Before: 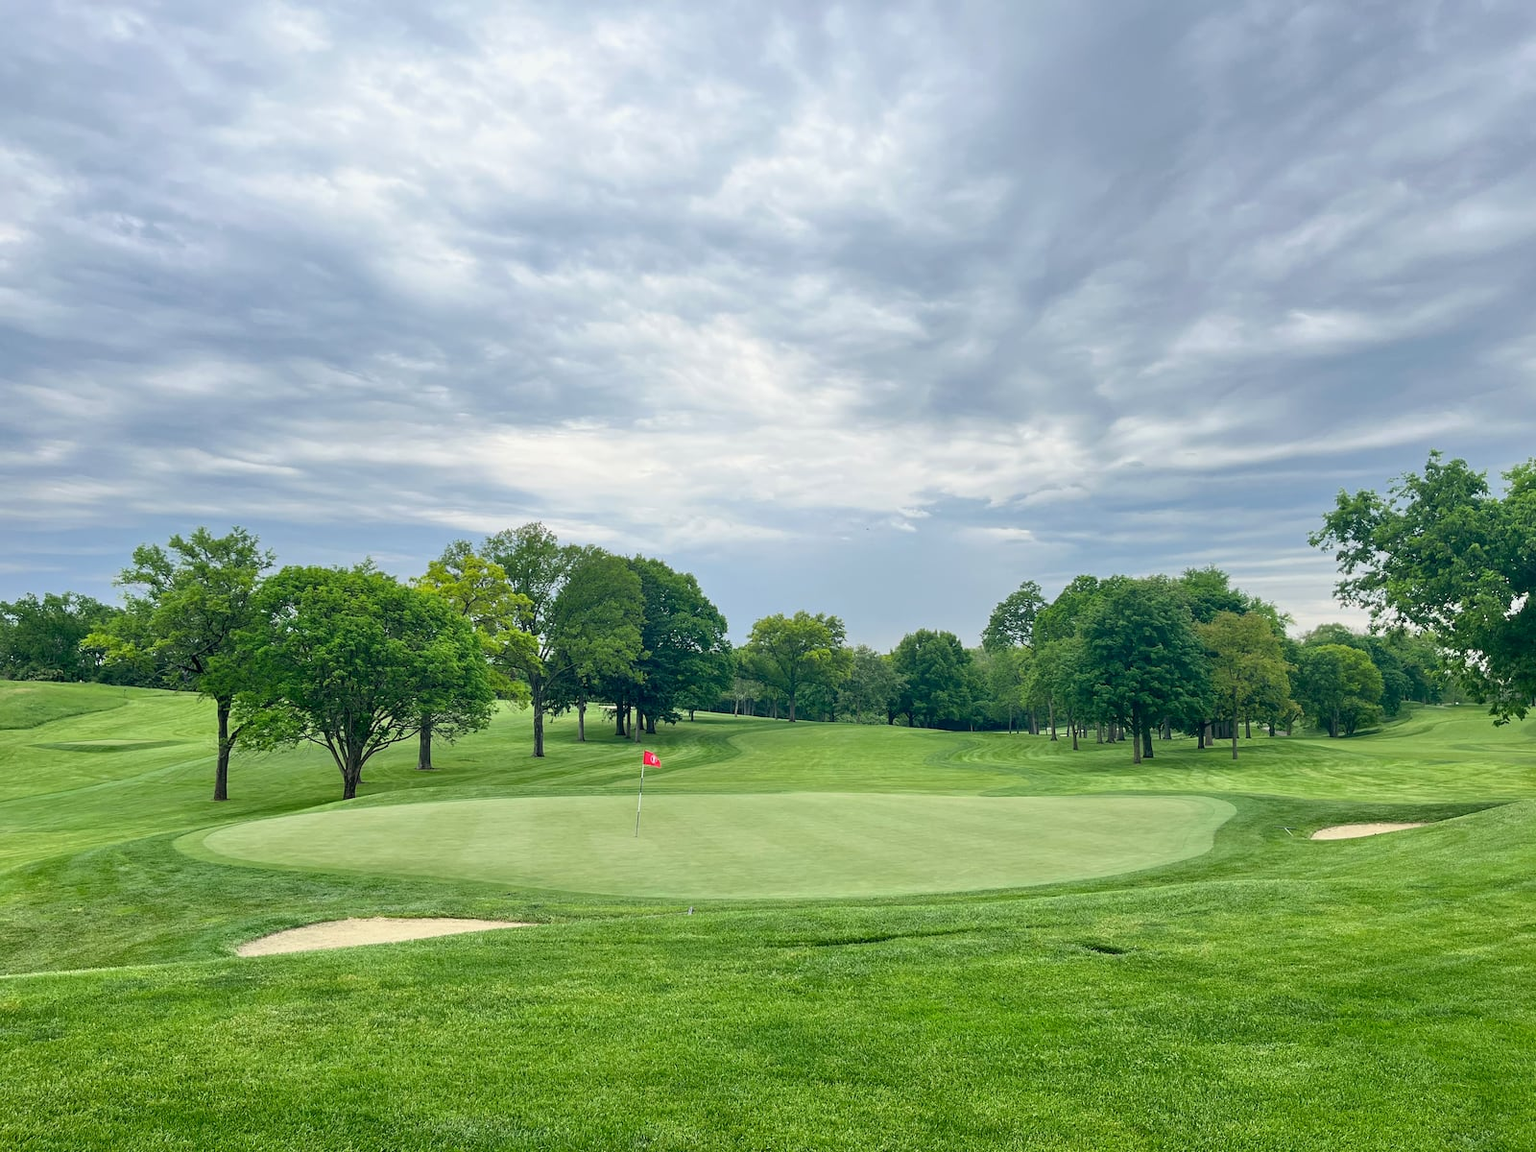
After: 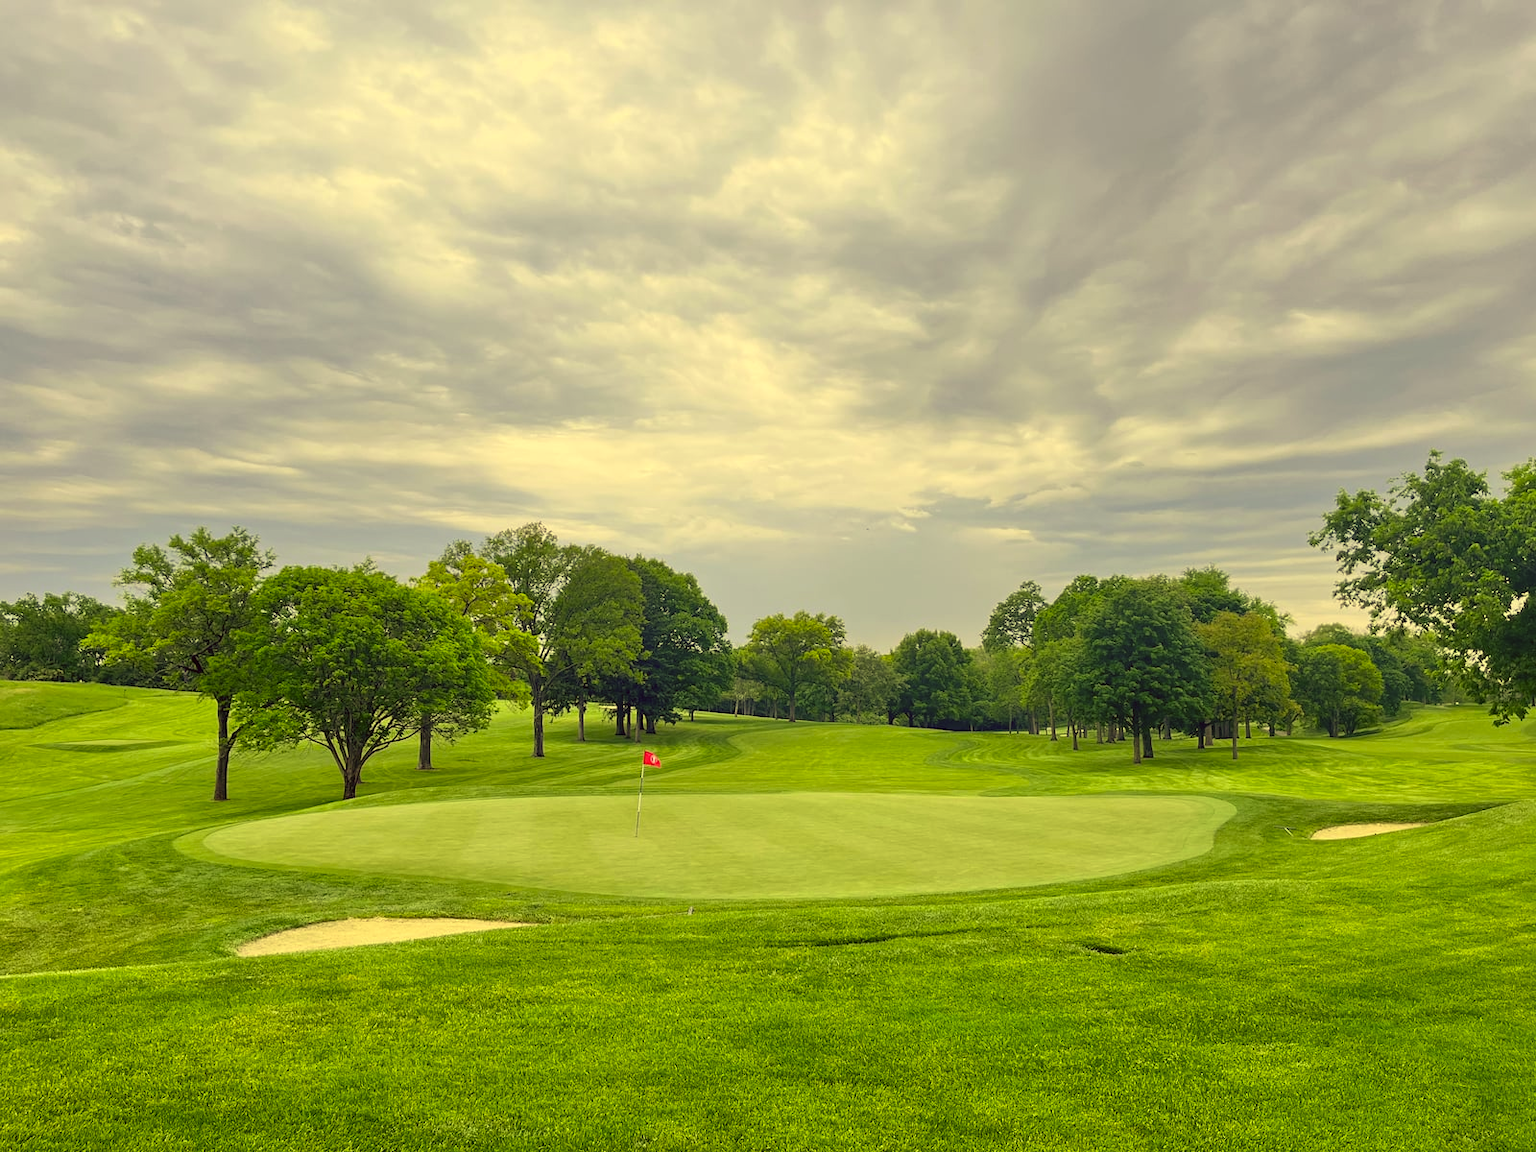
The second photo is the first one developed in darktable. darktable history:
color correction: highlights a* -0.592, highlights b* 39.85, shadows a* 9.3, shadows b* -0.325
